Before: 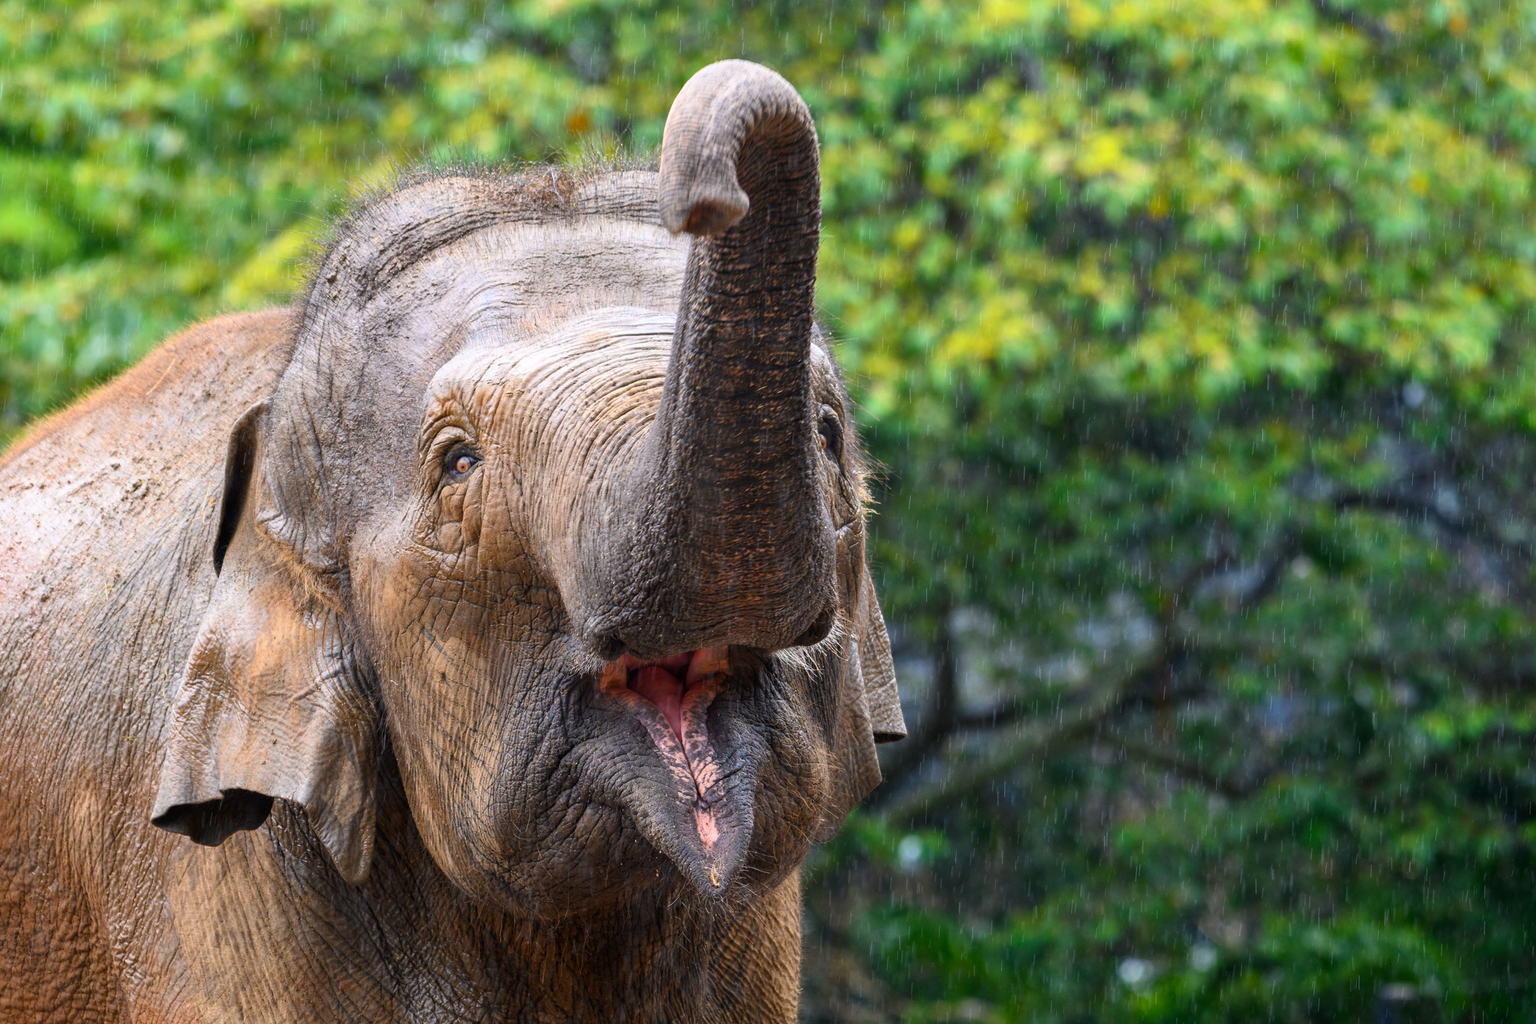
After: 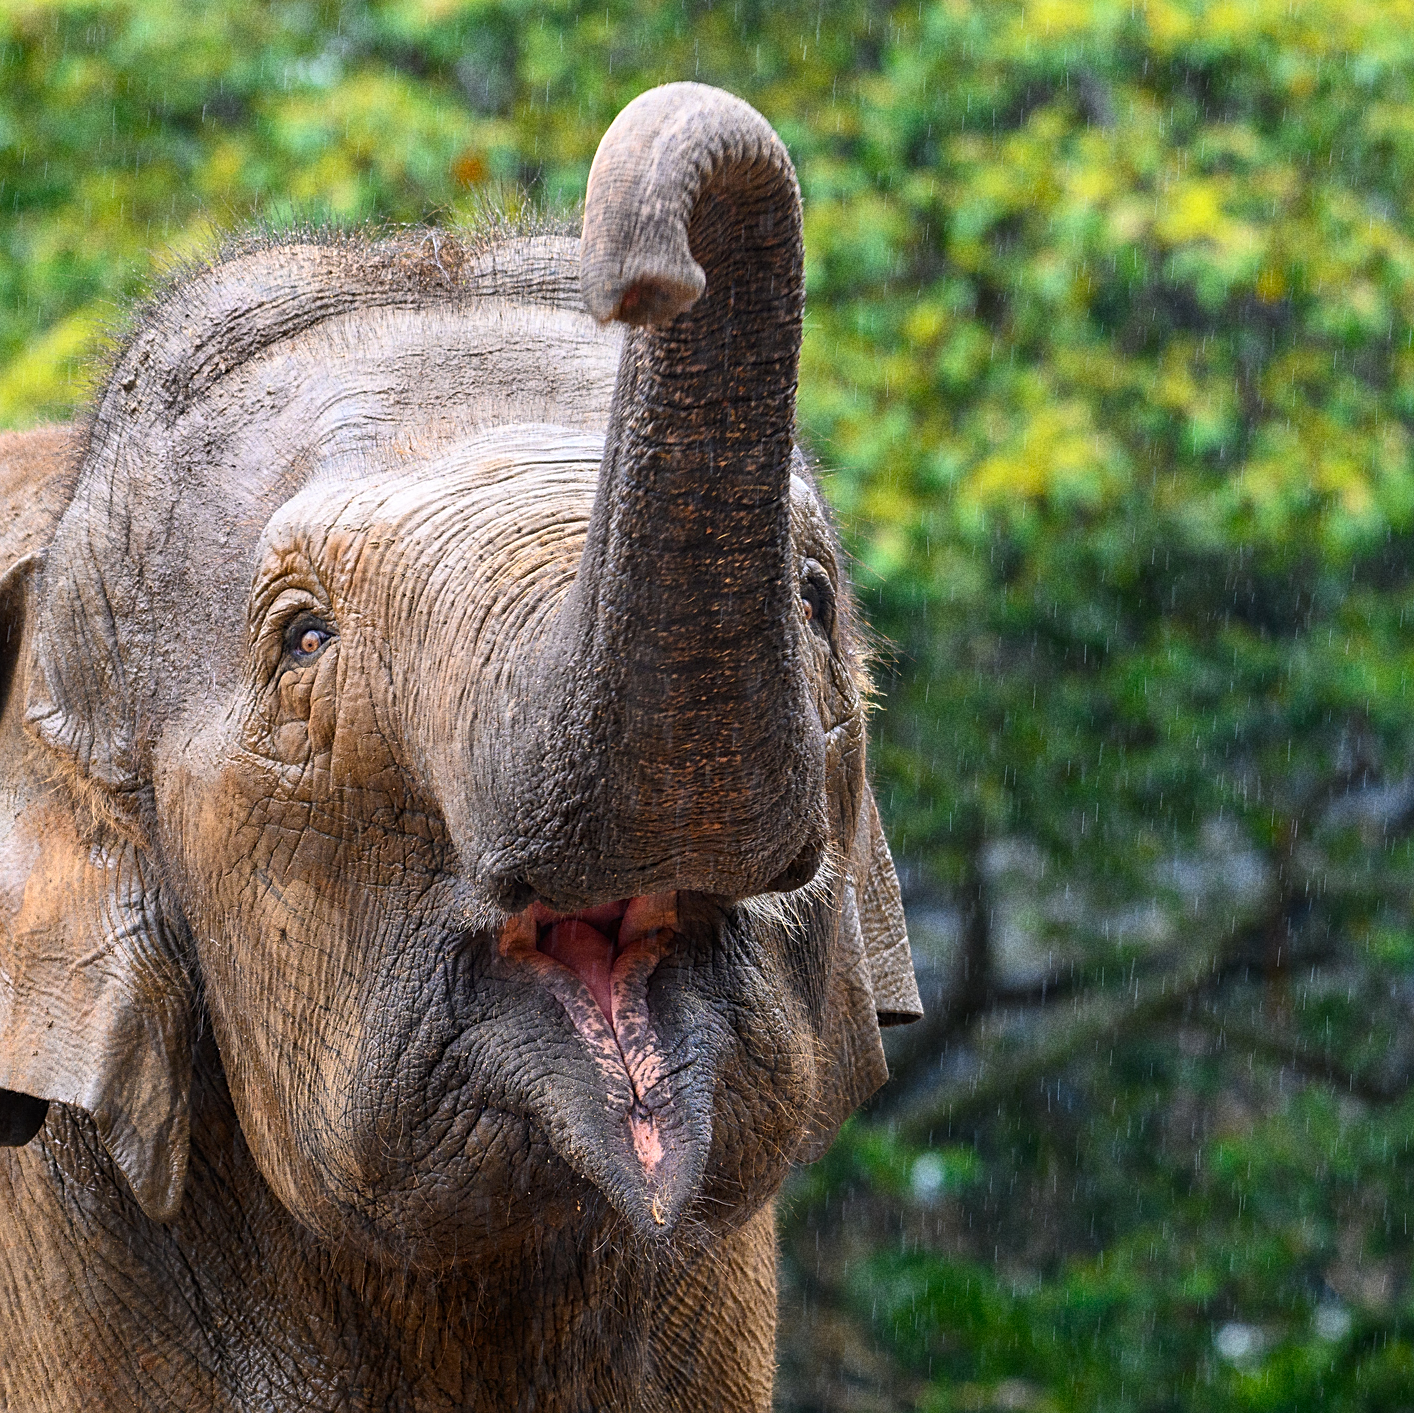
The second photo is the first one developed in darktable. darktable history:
grain: coarseness 11.82 ISO, strength 36.67%, mid-tones bias 74.17%
tone equalizer: on, module defaults
sharpen: on, module defaults
crop and rotate: left 15.546%, right 17.787%
